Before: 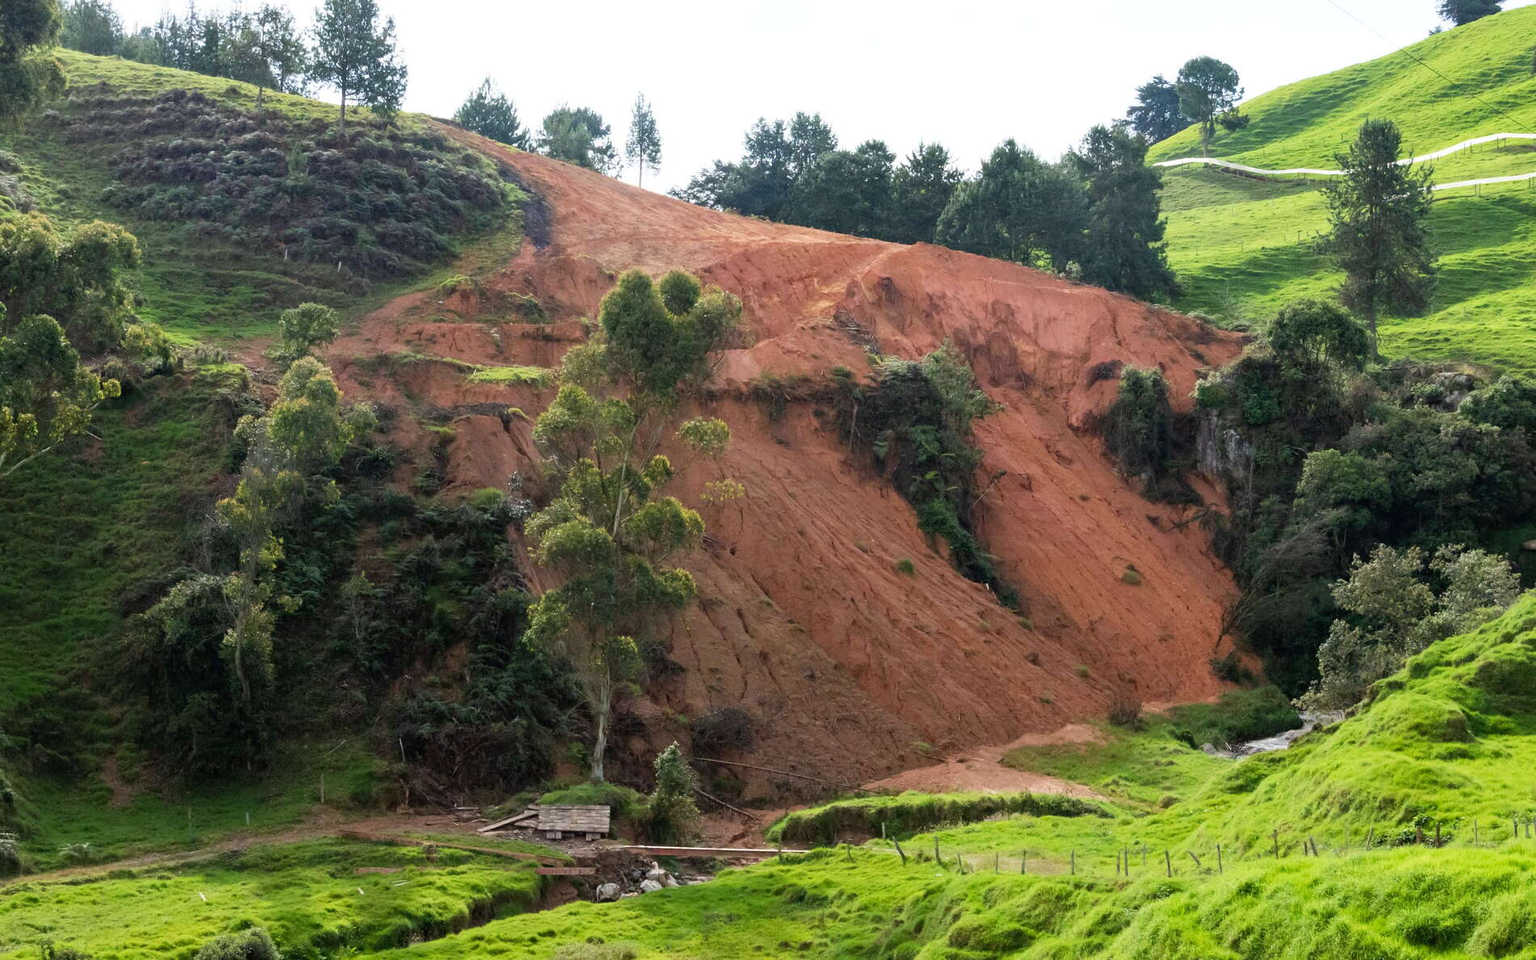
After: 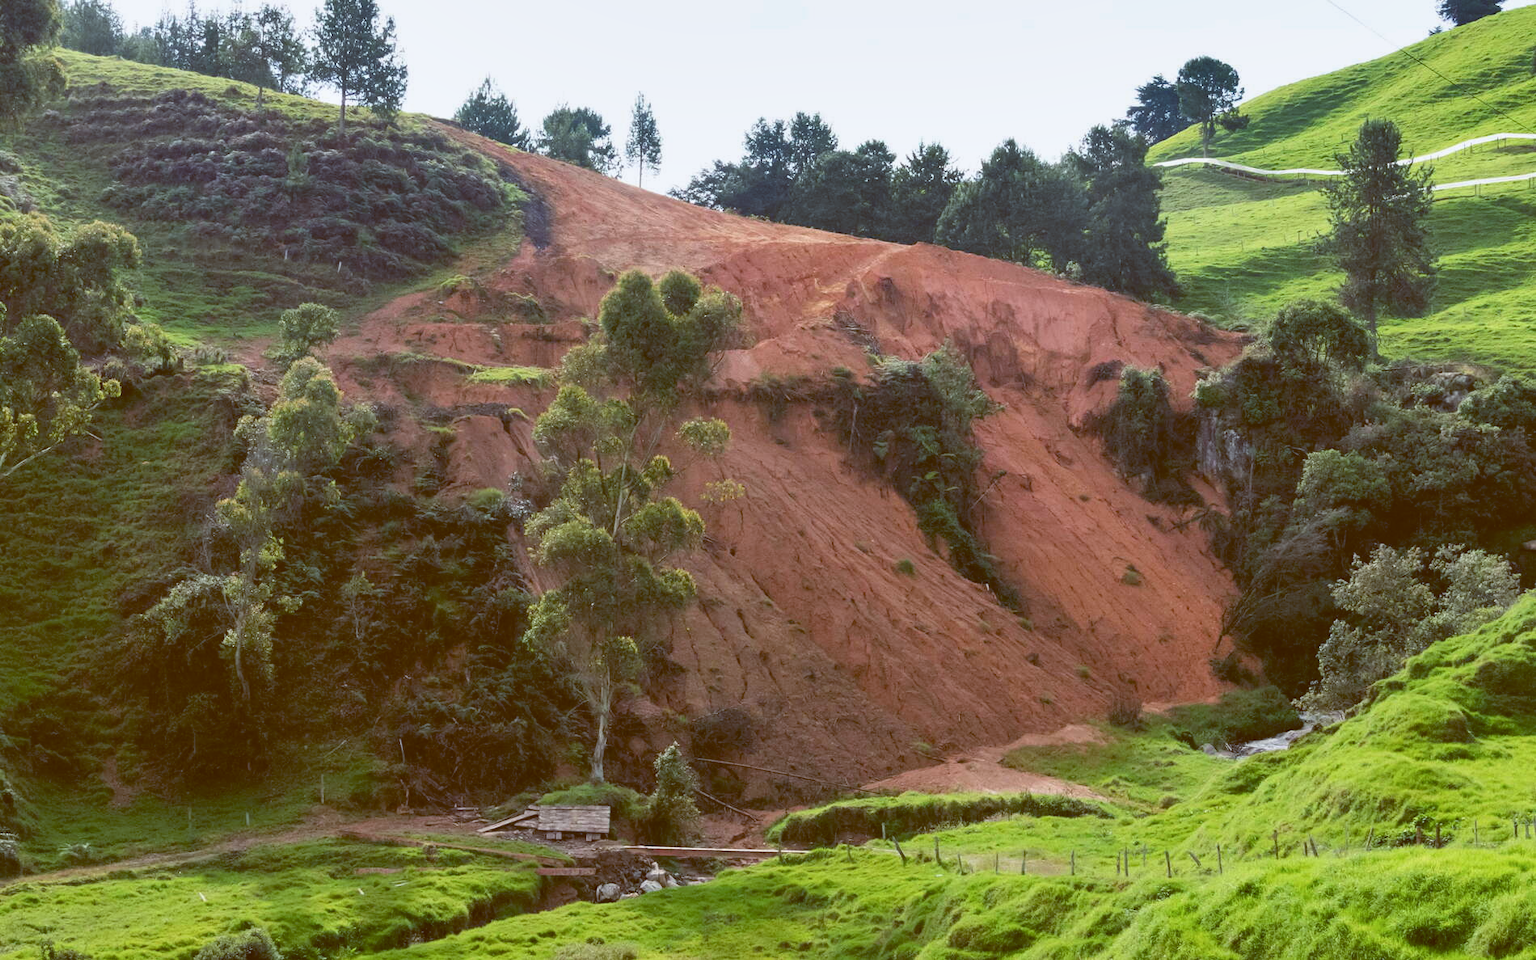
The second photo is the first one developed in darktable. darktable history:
exposure: black level correction -0.015, exposure -0.125 EV, compensate highlight preservation false
tone equalizer: on, module defaults
shadows and highlights: radius 133.83, soften with gaussian
color balance: lift [1, 1.015, 1.004, 0.985], gamma [1, 0.958, 0.971, 1.042], gain [1, 0.956, 0.977, 1.044]
